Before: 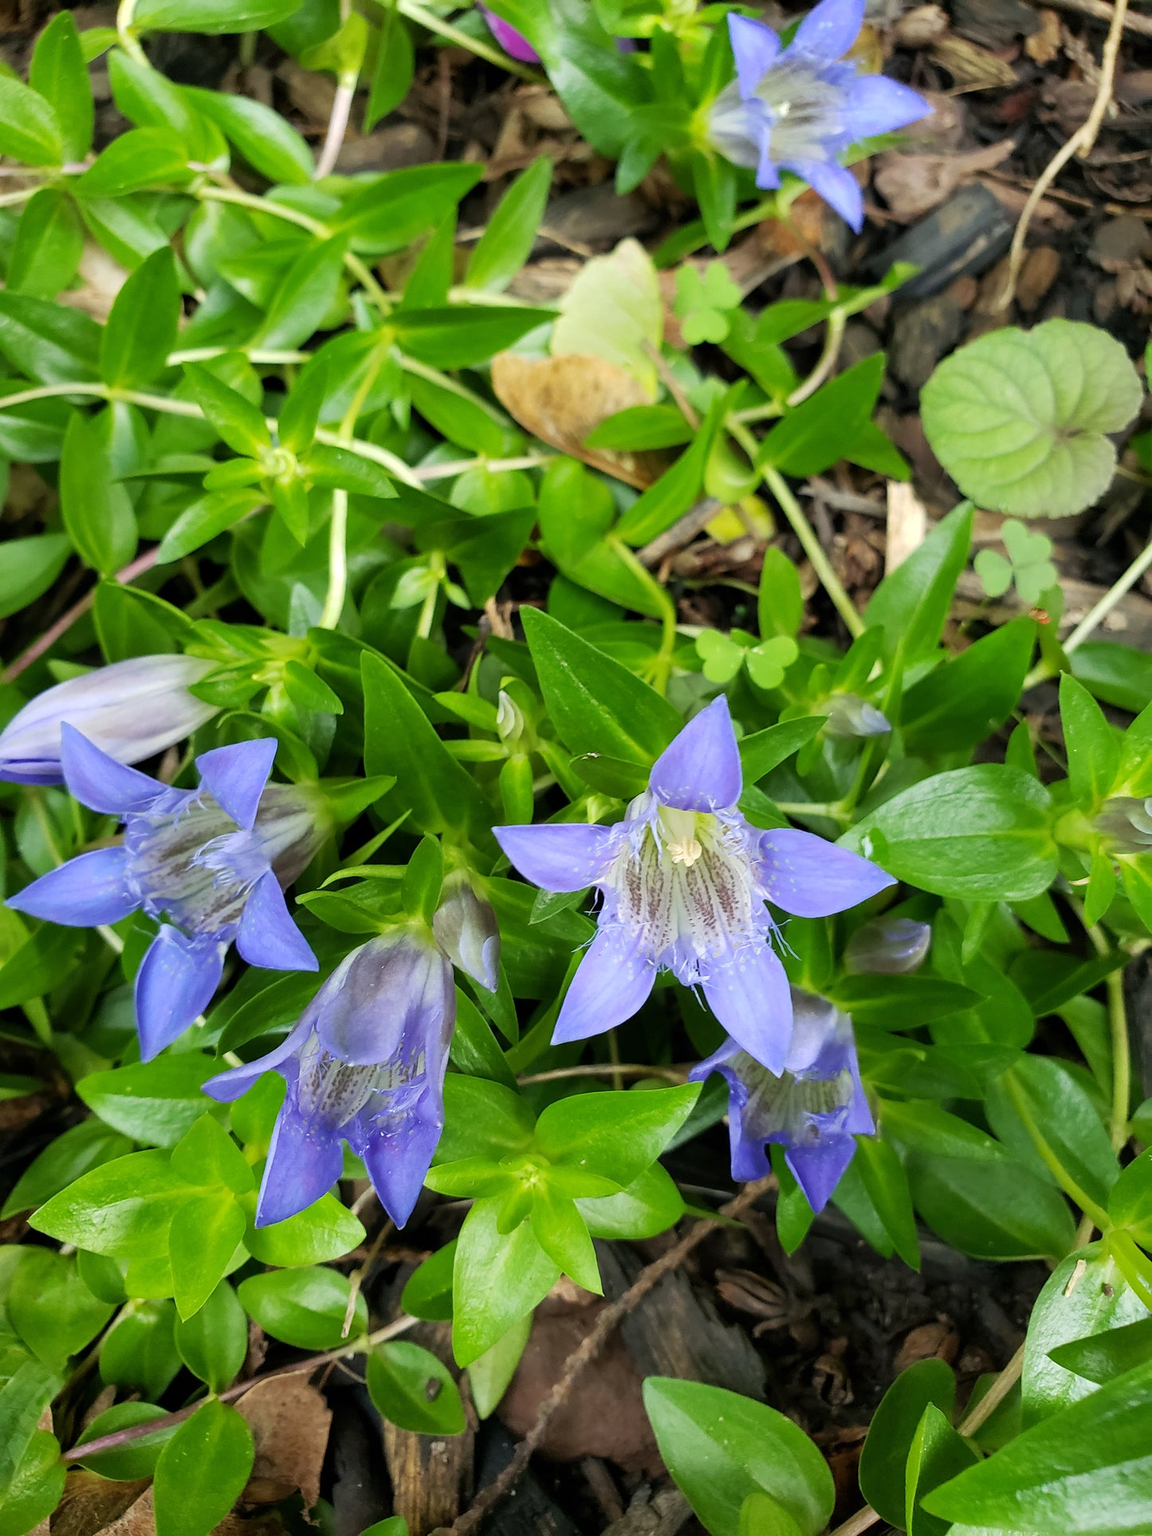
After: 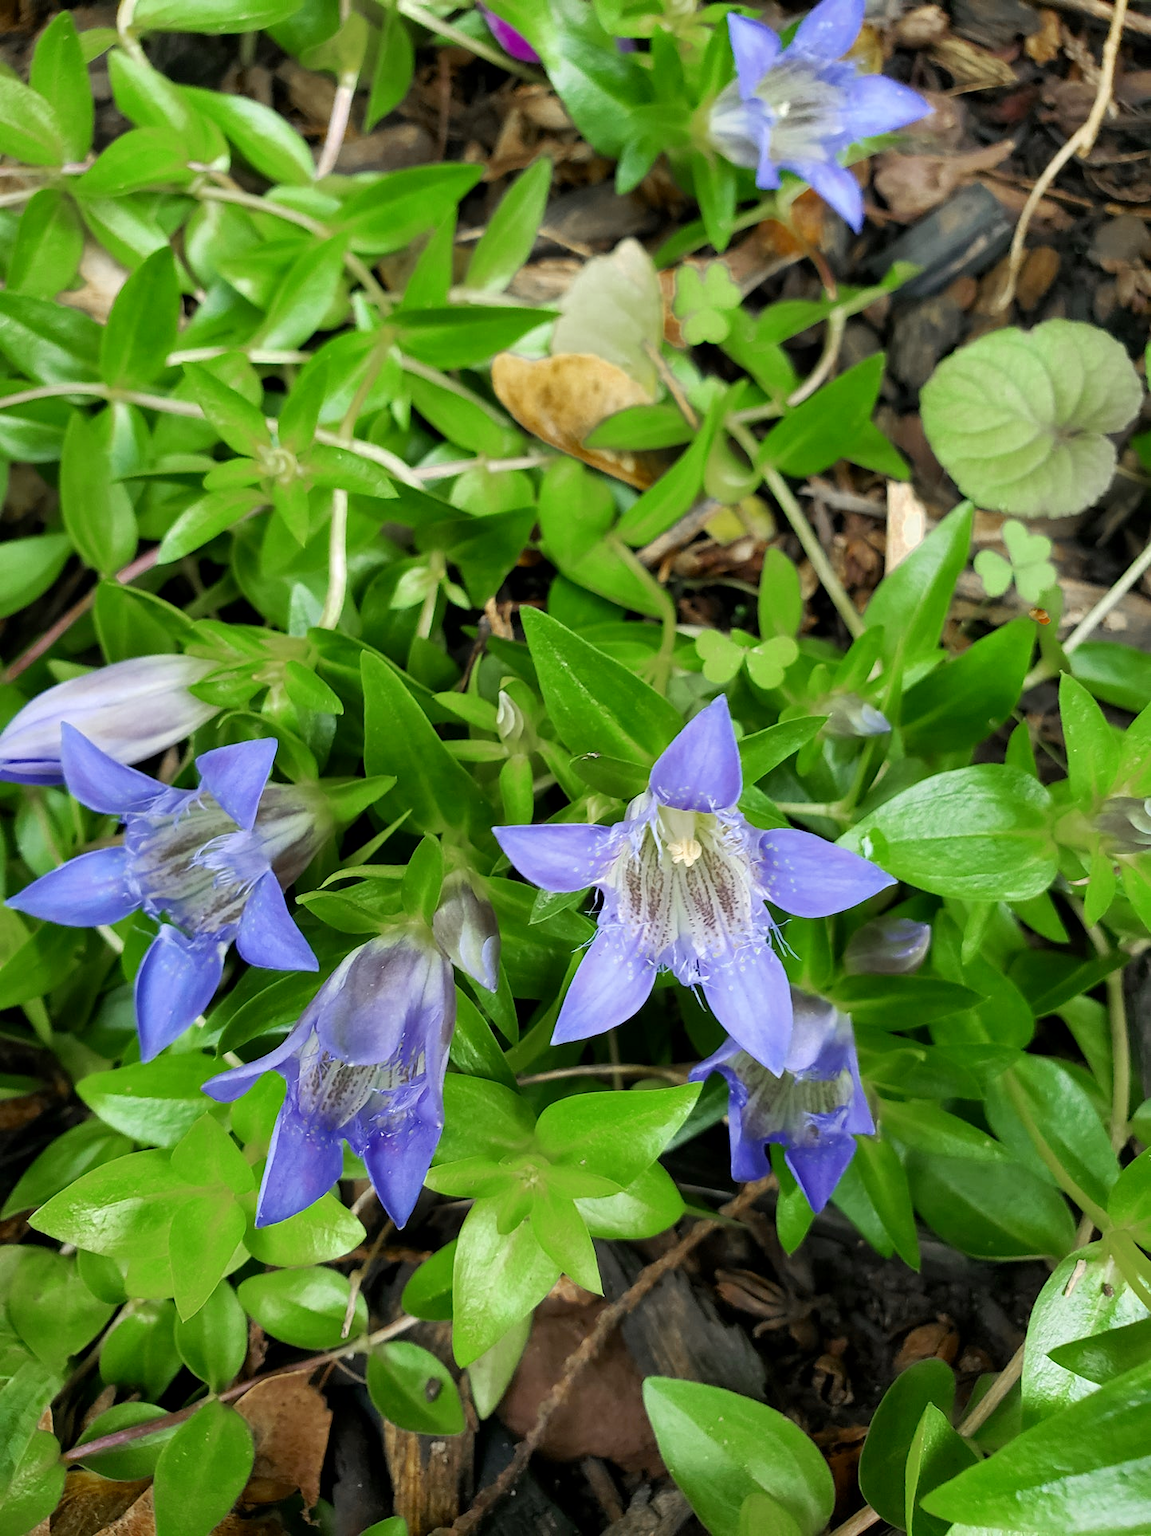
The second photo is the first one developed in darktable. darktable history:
color zones: curves: ch0 [(0.11, 0.396) (0.195, 0.36) (0.25, 0.5) (0.303, 0.412) (0.357, 0.544) (0.75, 0.5) (0.967, 0.328)]; ch1 [(0, 0.468) (0.112, 0.512) (0.202, 0.6) (0.25, 0.5) (0.307, 0.352) (0.357, 0.544) (0.75, 0.5) (0.963, 0.524)]
local contrast: mode bilateral grid, contrast 99, coarseness 100, detail 109%, midtone range 0.2
